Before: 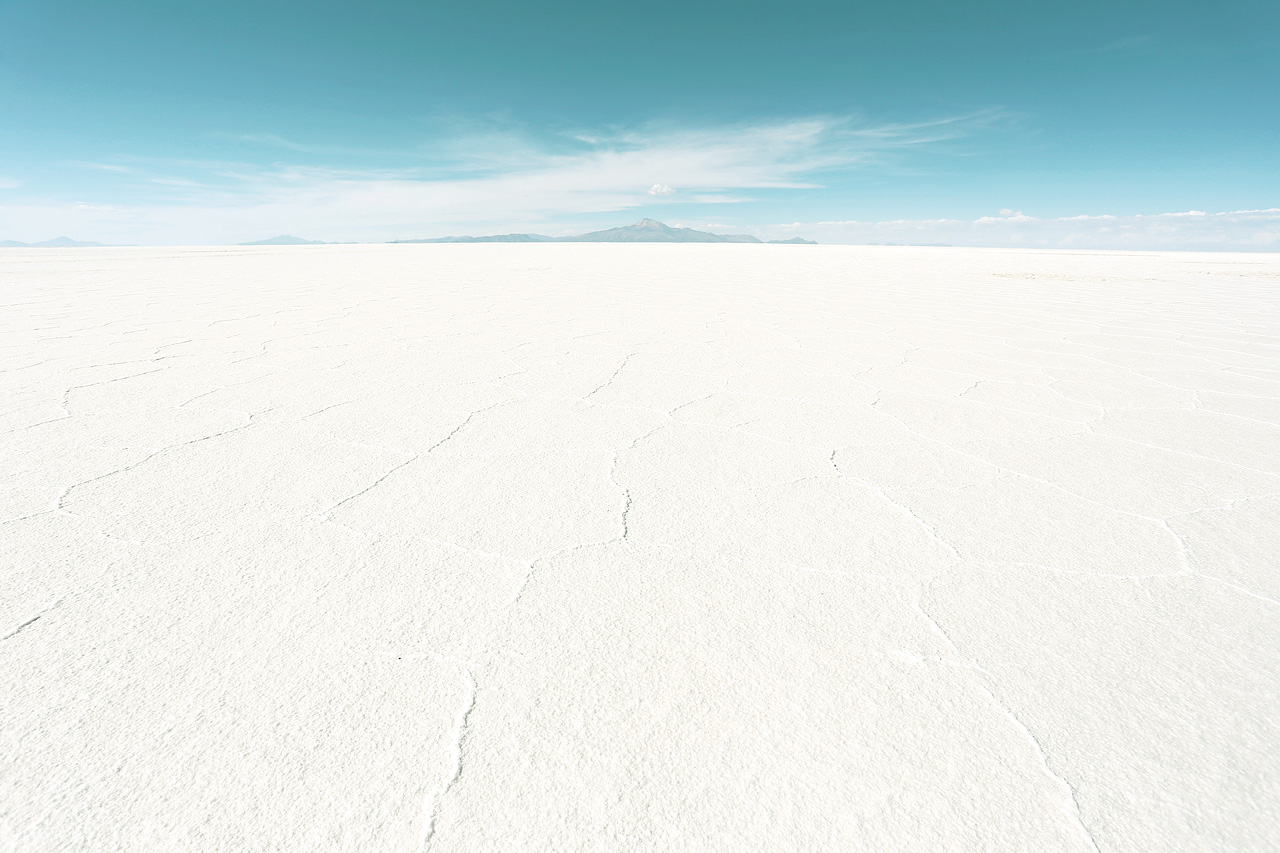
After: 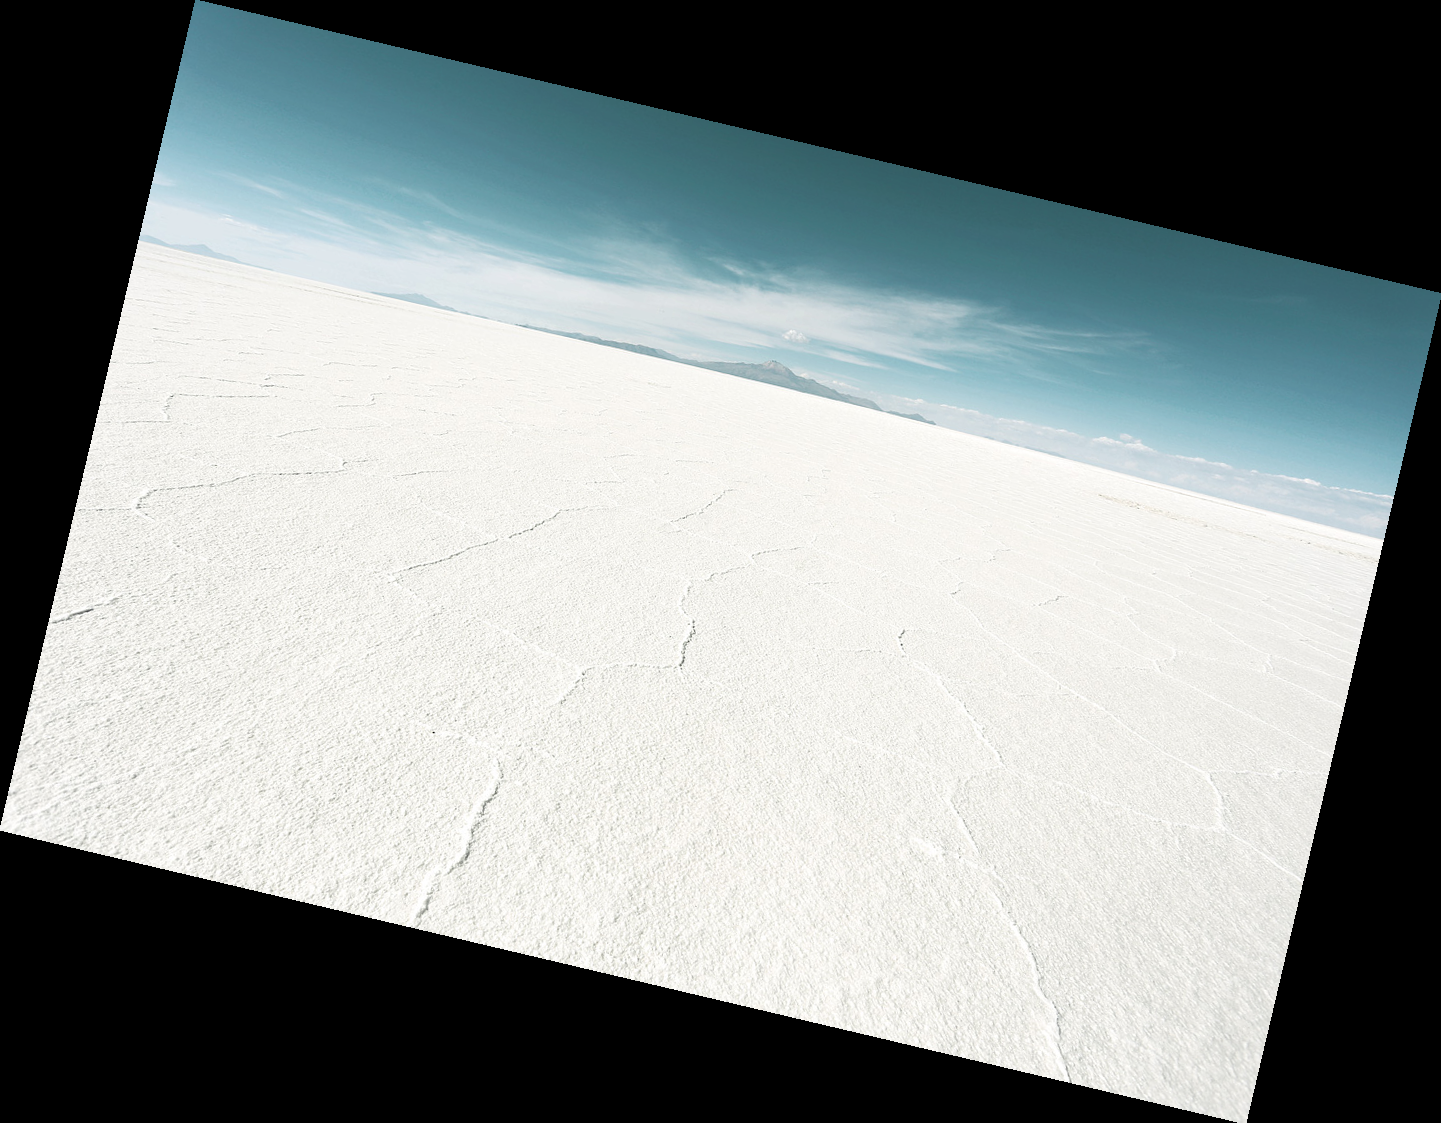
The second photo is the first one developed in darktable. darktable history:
levels: mode automatic, black 8.58%, gray 59.42%, levels [0, 0.445, 1]
rotate and perspective: rotation 13.27°, automatic cropping off
